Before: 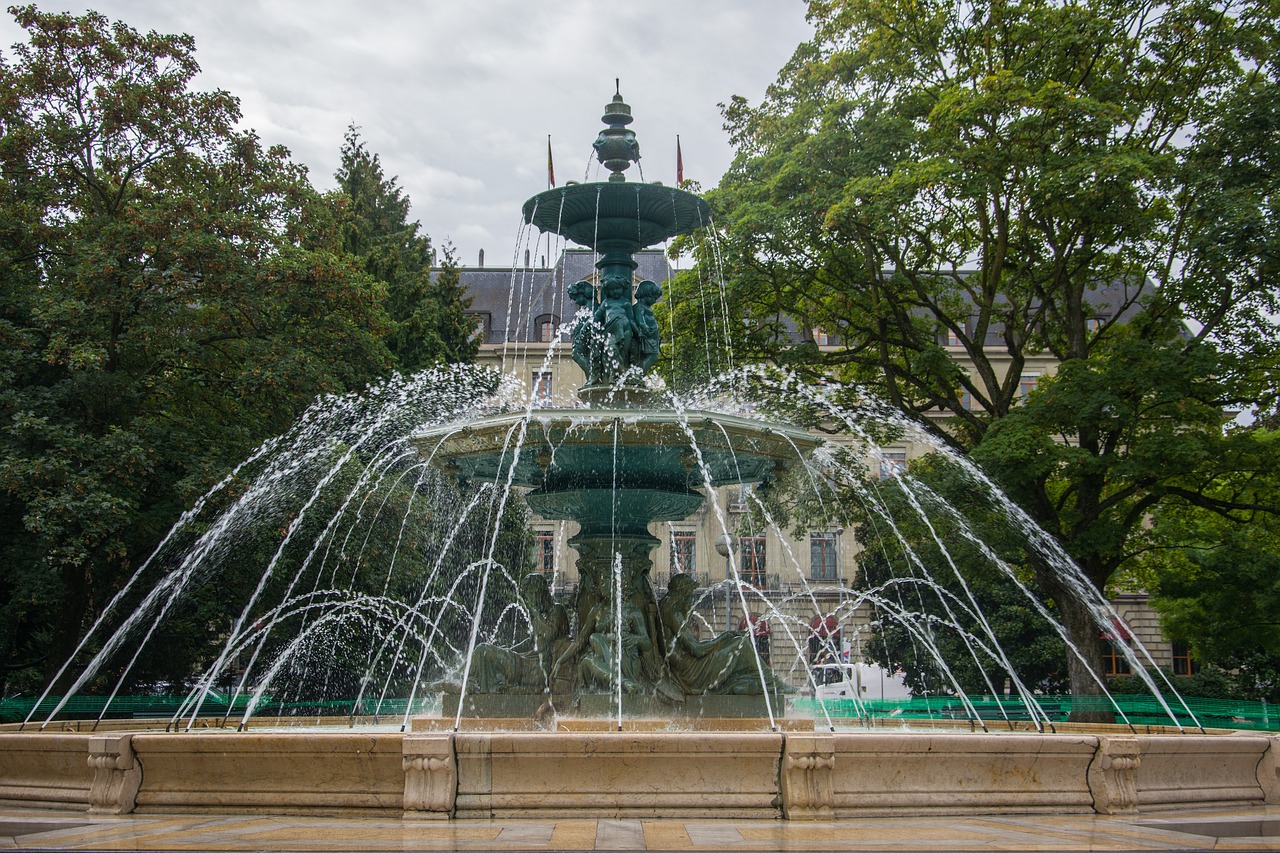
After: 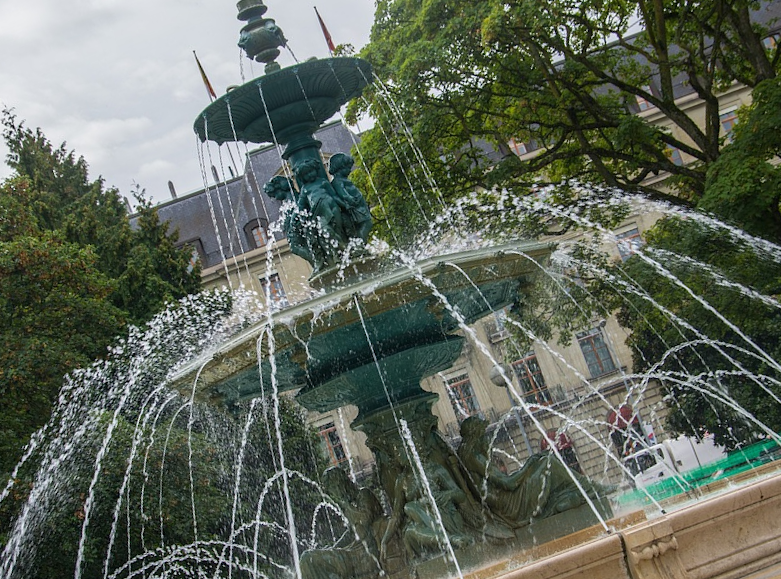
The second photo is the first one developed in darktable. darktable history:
crop and rotate: angle 20.07°, left 6.965%, right 4.236%, bottom 1.155%
